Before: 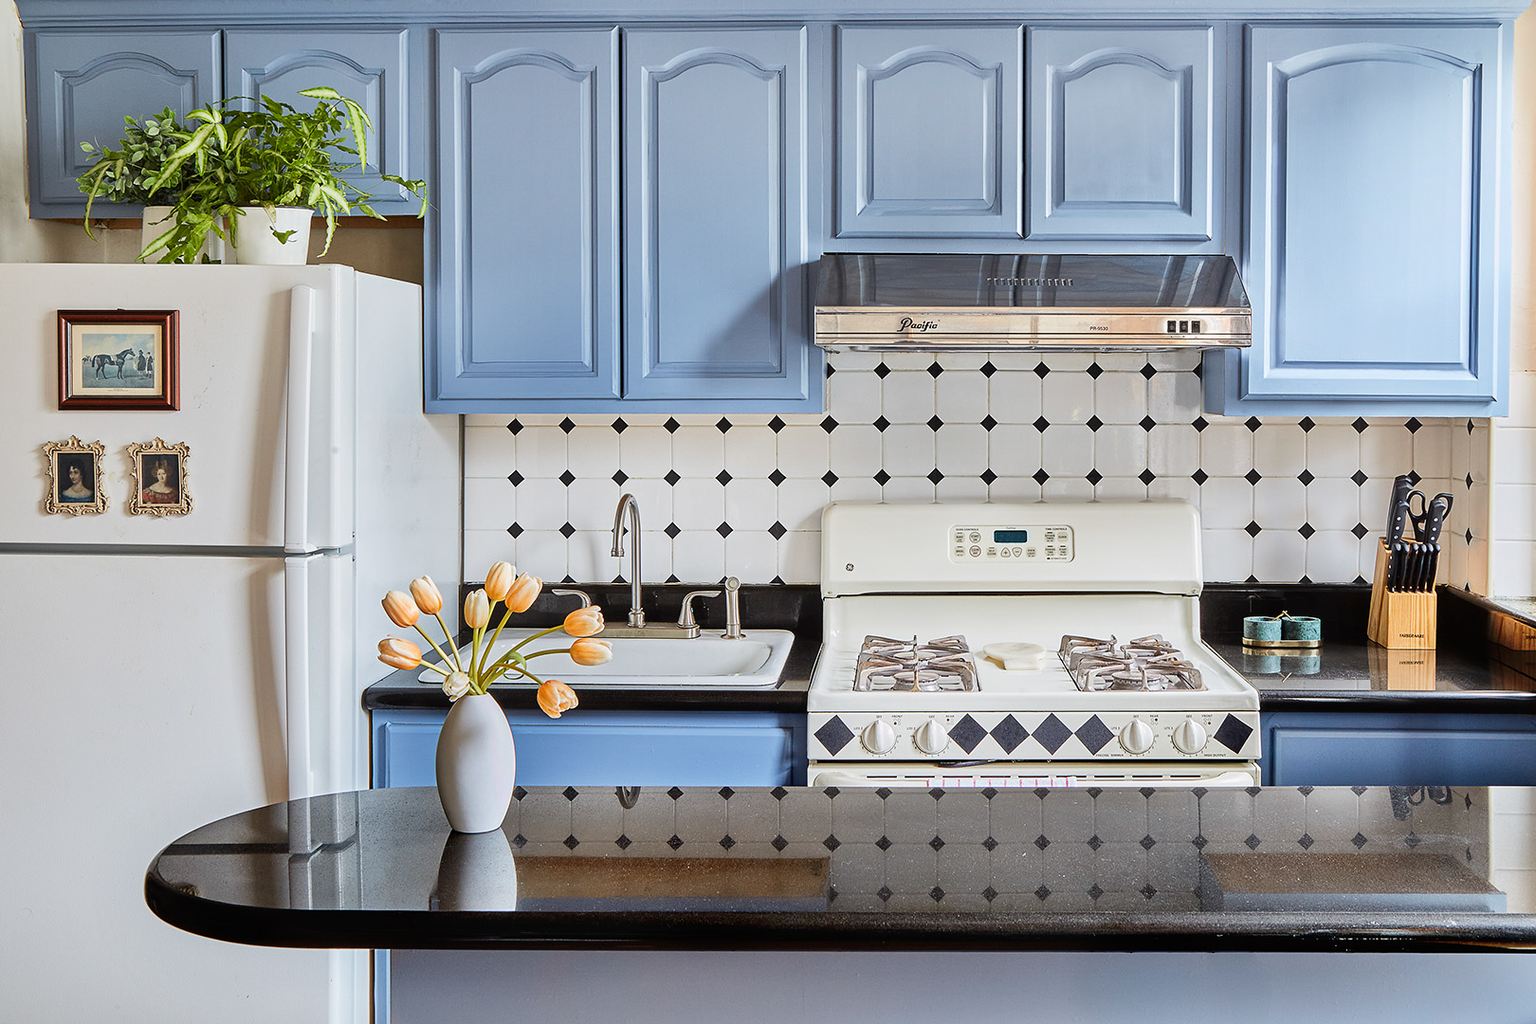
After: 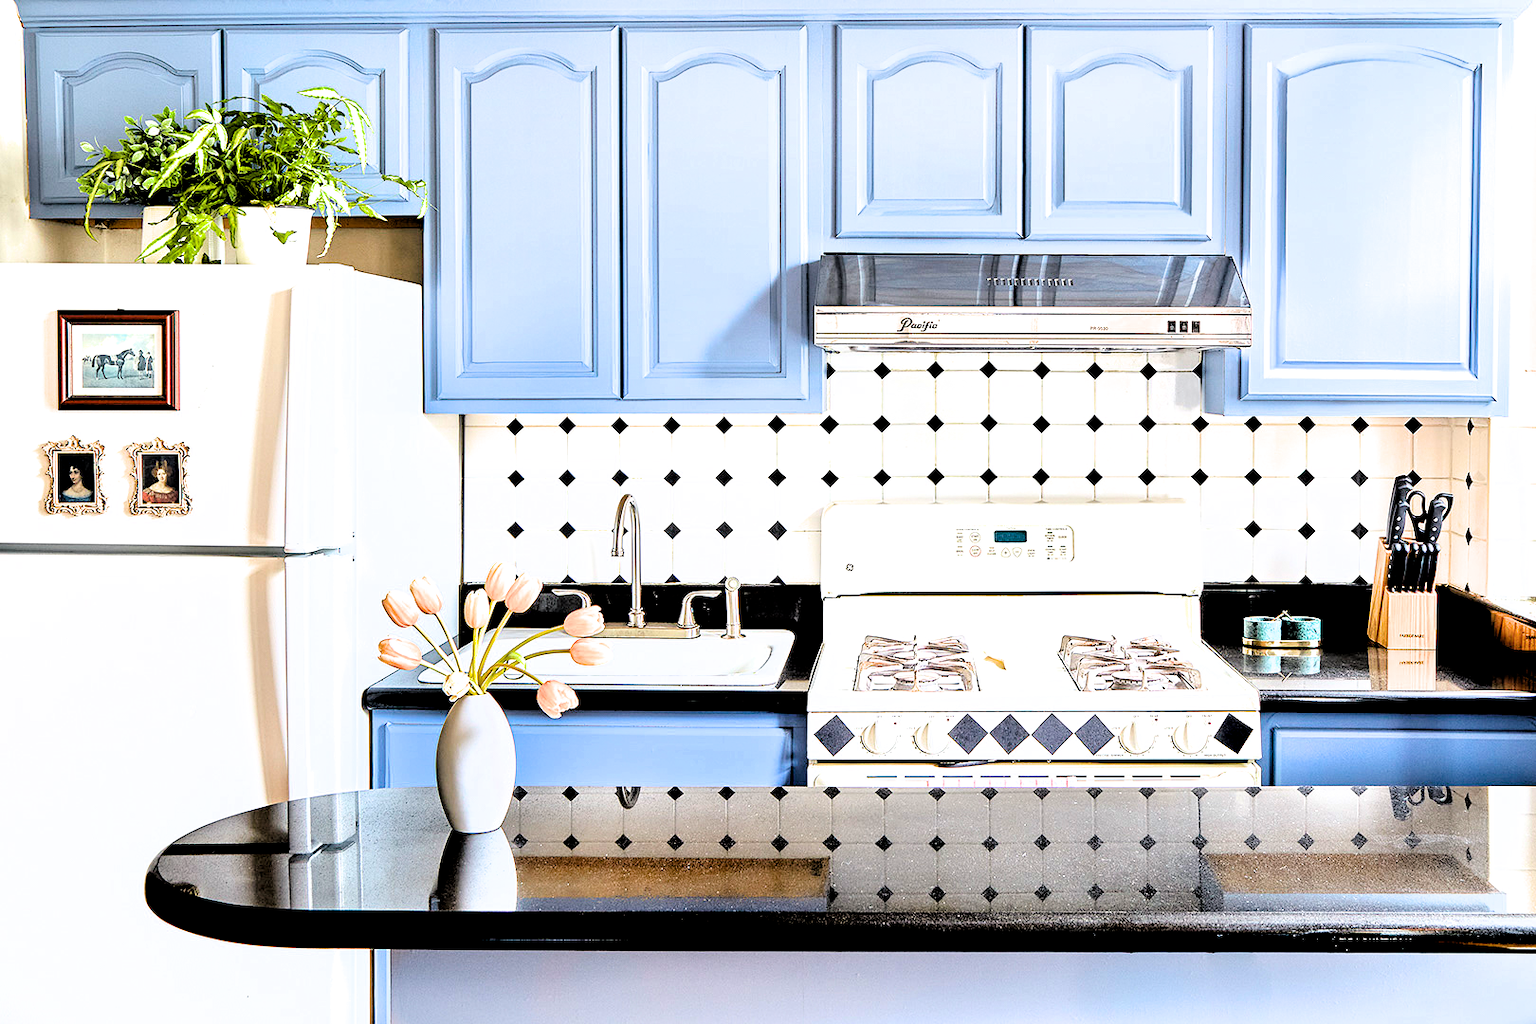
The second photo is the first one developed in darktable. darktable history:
color balance rgb: shadows lift › chroma 2.009%, shadows lift › hue 222.05°, perceptual saturation grading › global saturation 28.948%, perceptual saturation grading › mid-tones 11.862%, perceptual saturation grading › shadows 9.729%
exposure: black level correction 0, exposure 1.097 EV, compensate highlight preservation false
filmic rgb: middle gray luminance 13.55%, black relative exposure -1.95 EV, white relative exposure 3.07 EV, threshold 3.01 EV, target black luminance 0%, hardness 1.81, latitude 58.71%, contrast 1.725, highlights saturation mix 4.06%, shadows ↔ highlights balance -37.01%, color science v6 (2022), enable highlight reconstruction true
